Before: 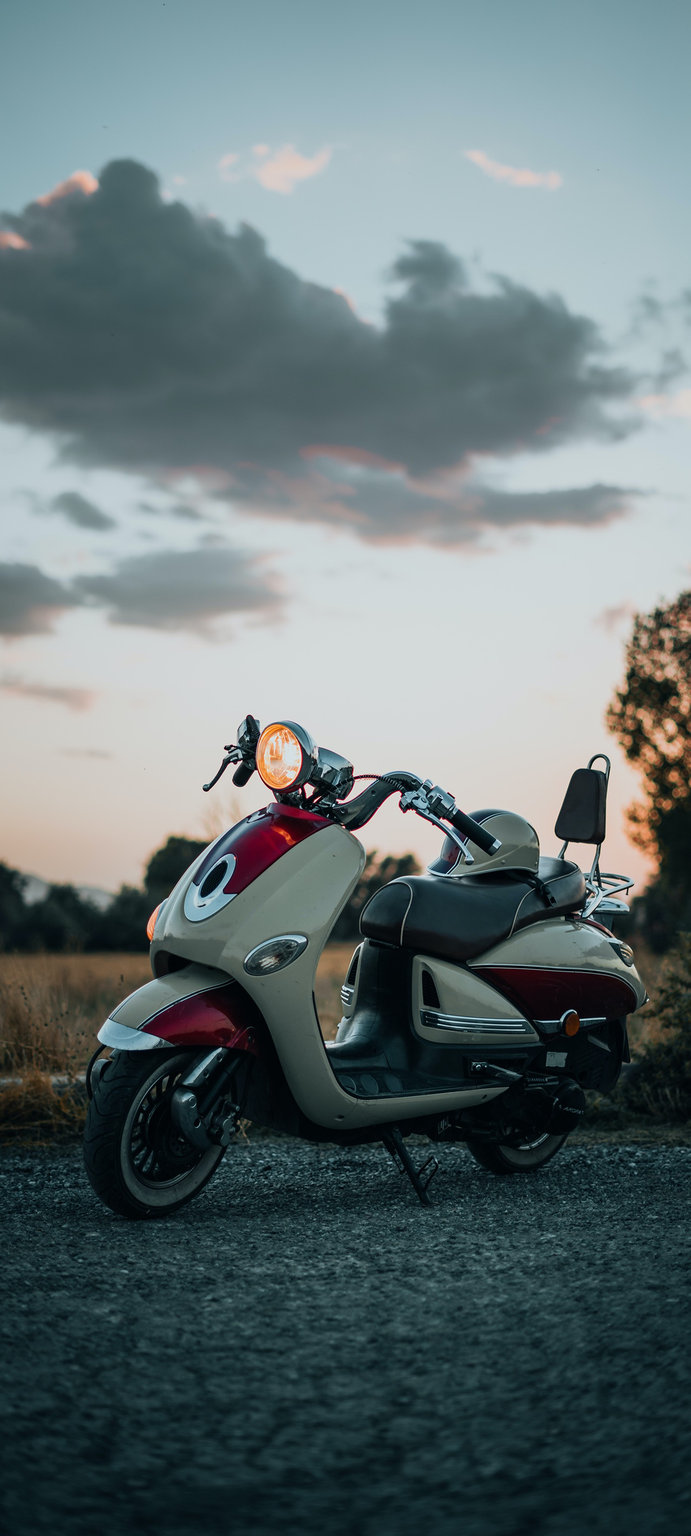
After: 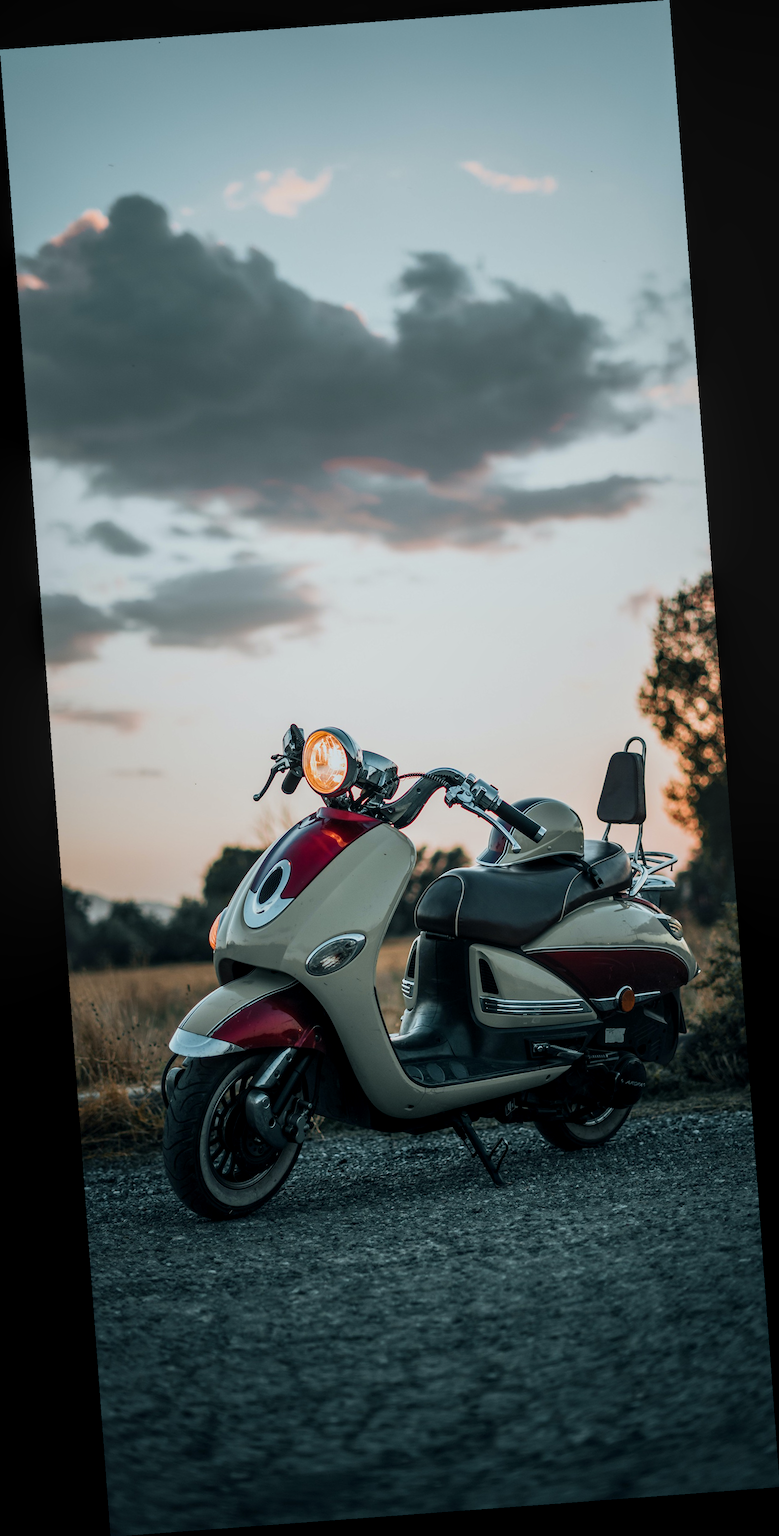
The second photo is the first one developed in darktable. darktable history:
white balance: emerald 1
tone equalizer: -8 EV -0.55 EV
rotate and perspective: rotation -4.25°, automatic cropping off
local contrast: on, module defaults
